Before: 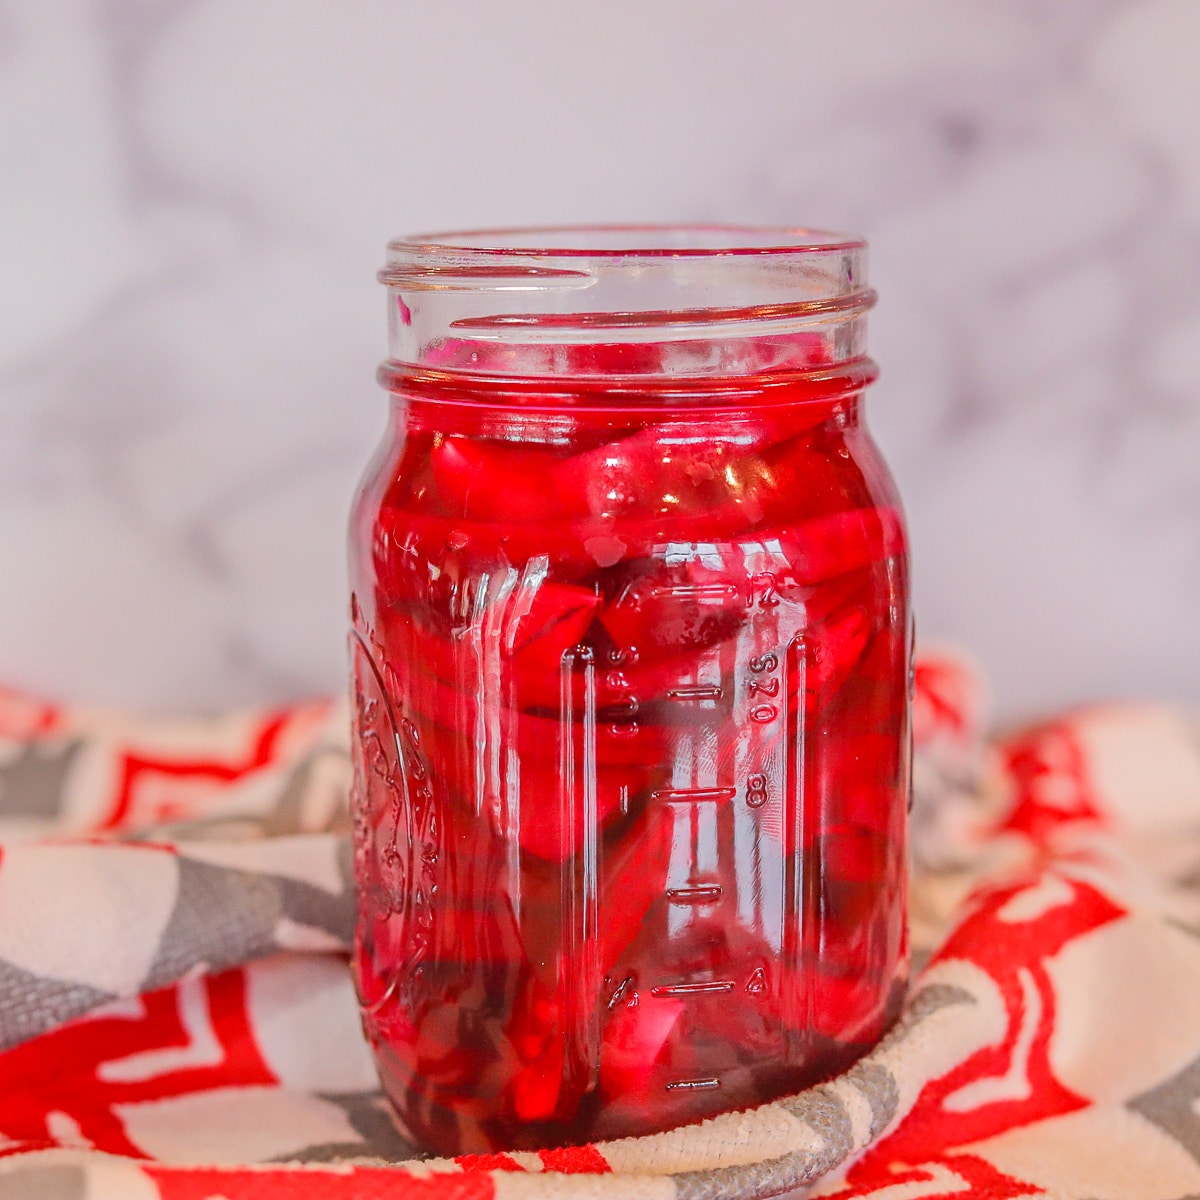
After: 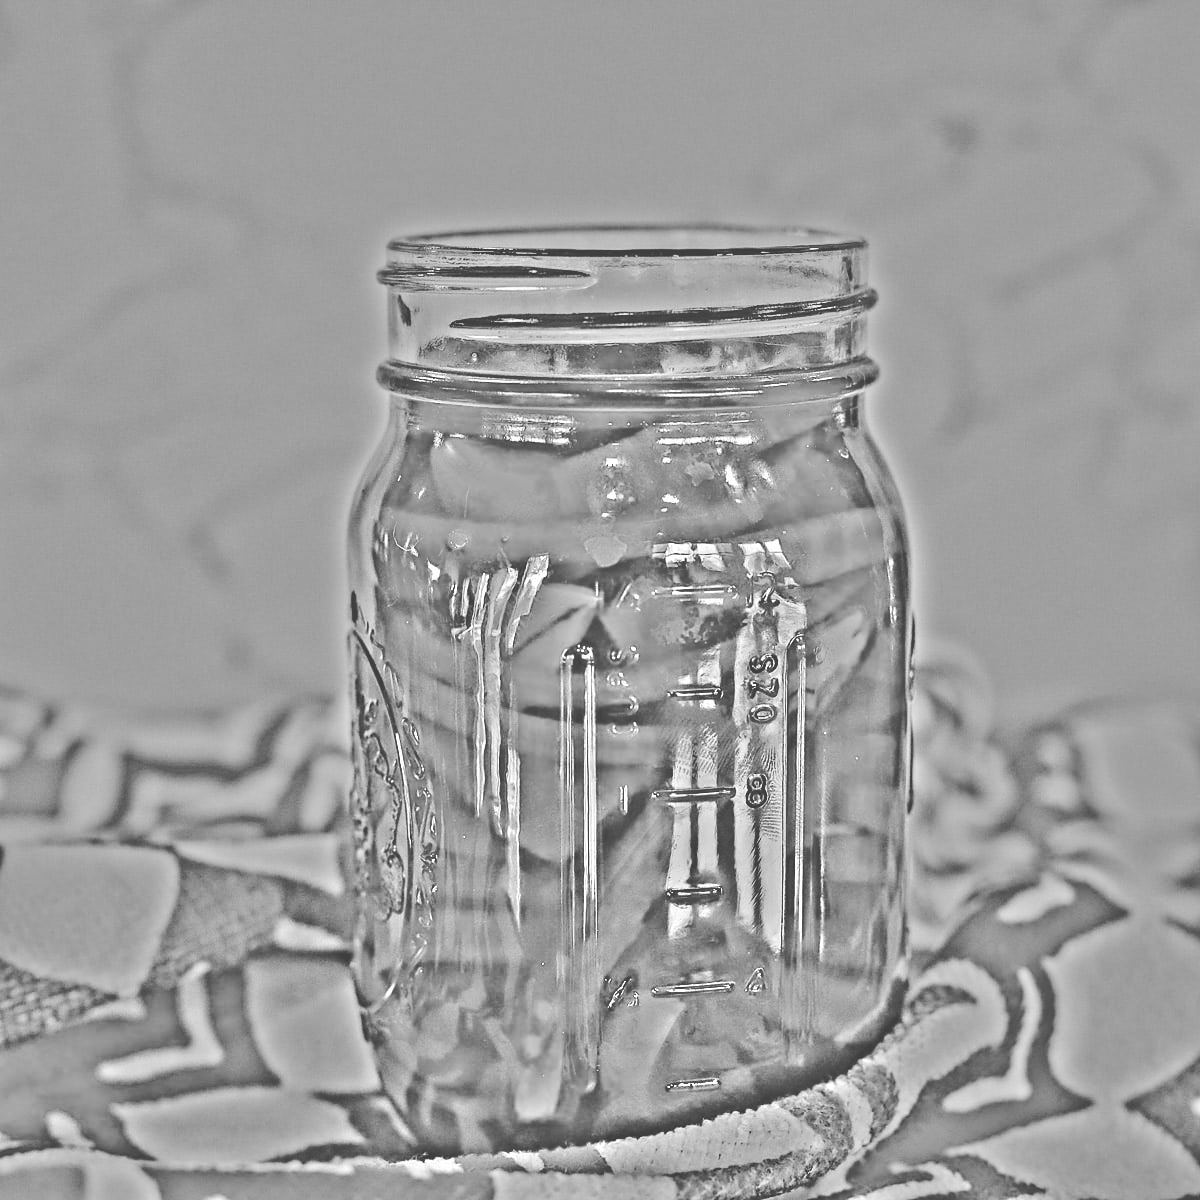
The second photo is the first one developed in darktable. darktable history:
base curve: curves: ch0 [(0, 0.024) (0.055, 0.065) (0.121, 0.166) (0.236, 0.319) (0.693, 0.726) (1, 1)], preserve colors none
contrast brightness saturation: brightness 0.15
highpass: on, module defaults
graduated density: on, module defaults
tone equalizer: on, module defaults
exposure: black level correction 0.001, exposure 0.5 EV, compensate exposure bias true, compensate highlight preservation false
monochrome: on, module defaults
